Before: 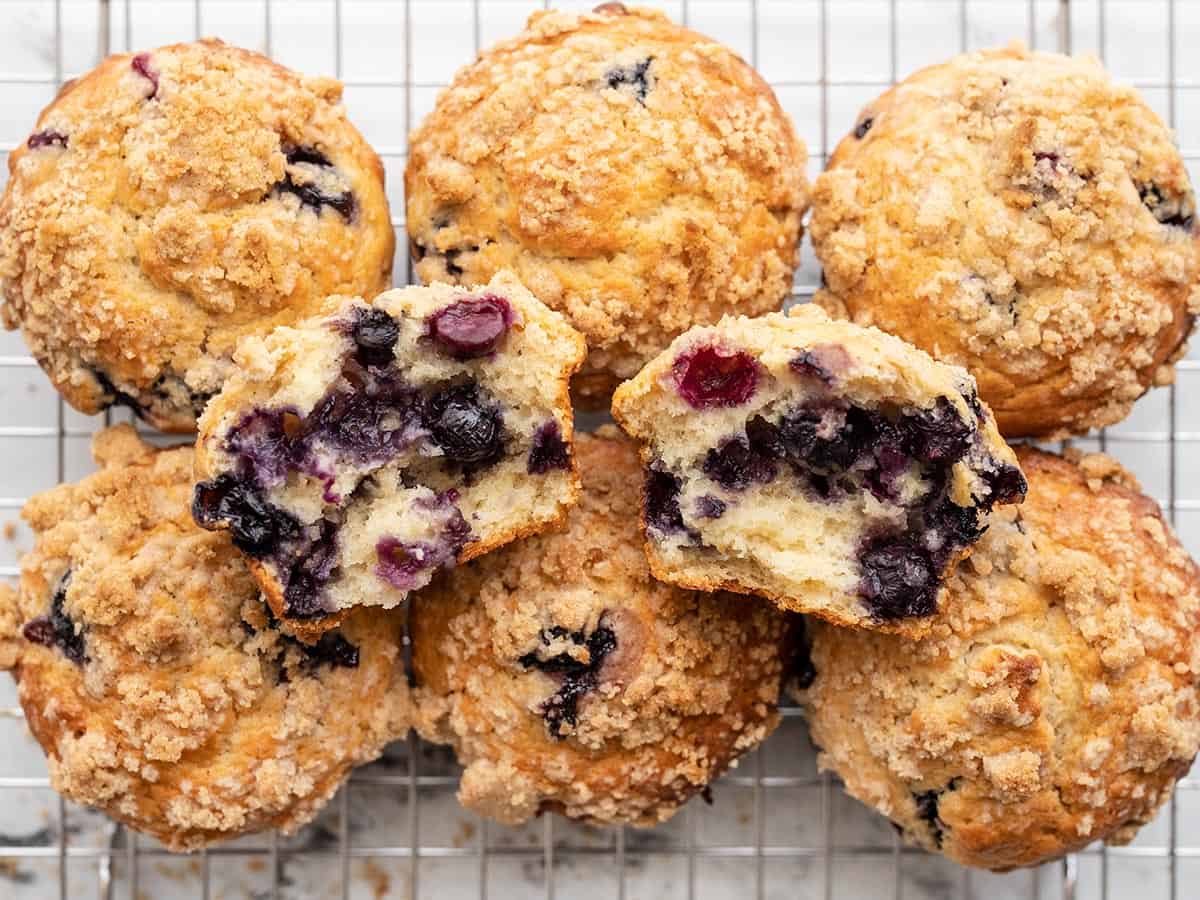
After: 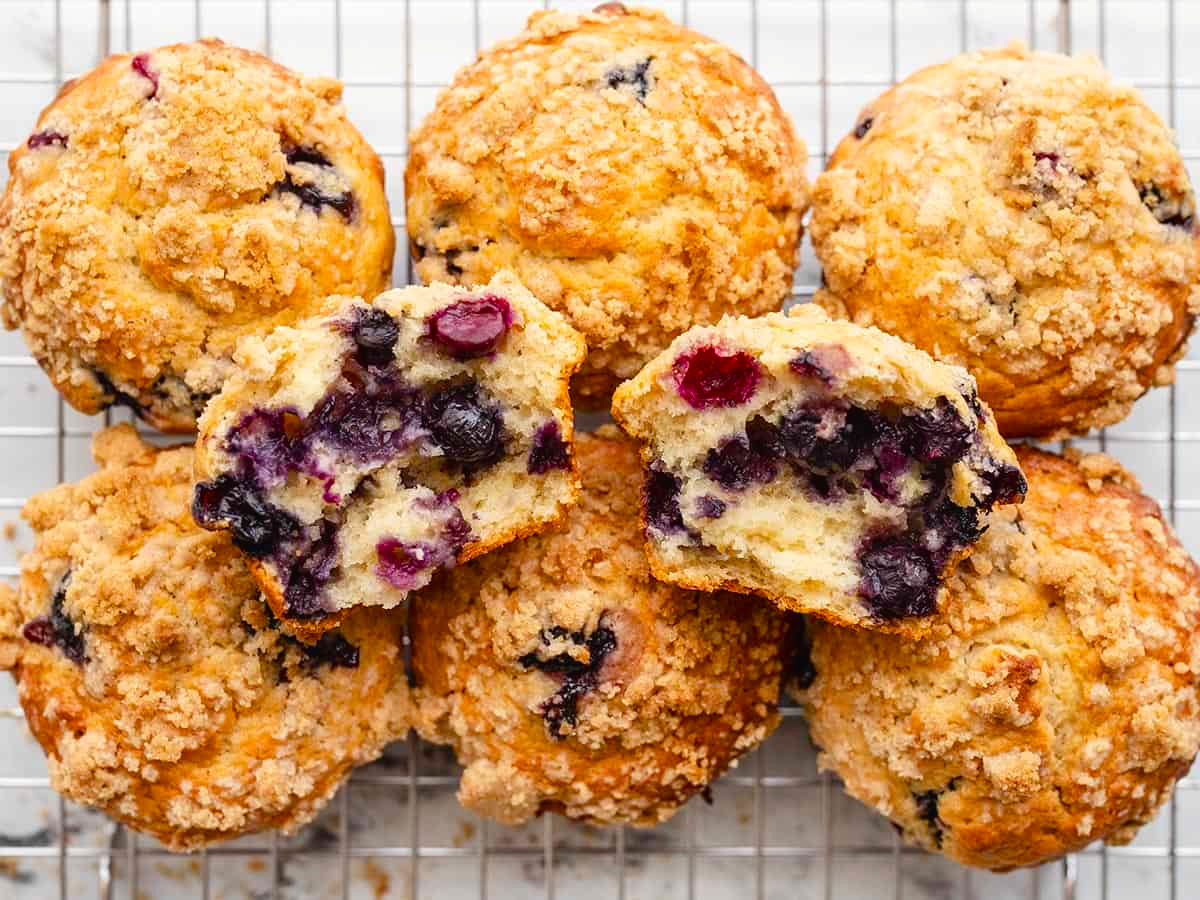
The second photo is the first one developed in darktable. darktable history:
contrast brightness saturation: contrast 0.044, saturation 0.161
color balance rgb: global offset › luminance 0.227%, global offset › hue 171.51°, perceptual saturation grading › global saturation 20.54%, perceptual saturation grading › highlights -19.918%, perceptual saturation grading › shadows 29.756%
color correction: highlights b* 0.026
